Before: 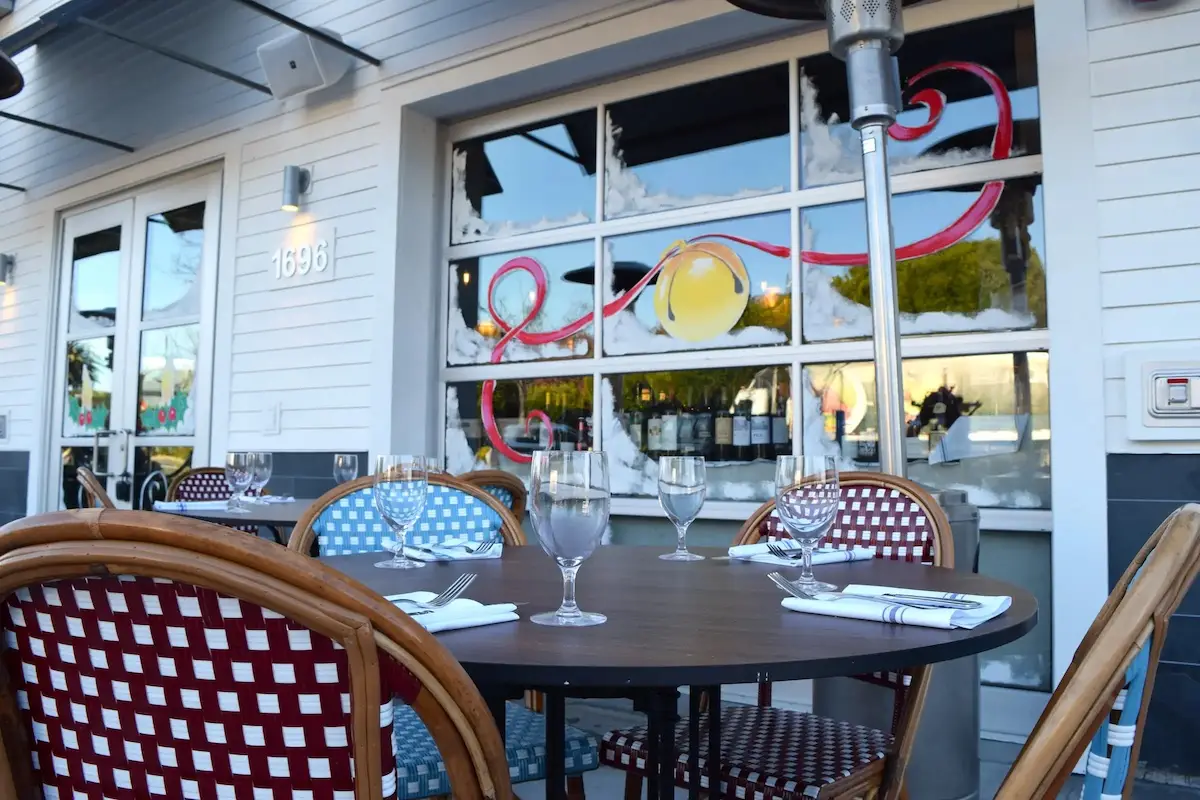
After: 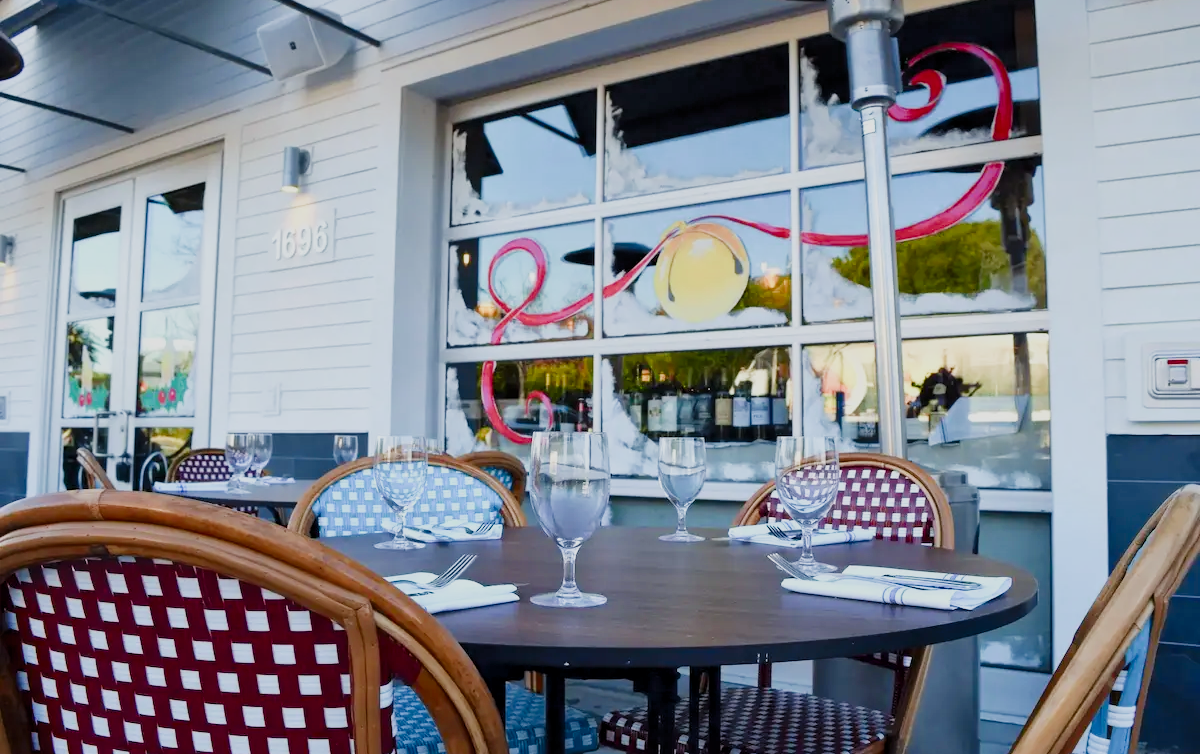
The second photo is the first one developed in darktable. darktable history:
crop and rotate: top 2.469%, bottom 3.2%
contrast brightness saturation: contrast 0.124, brightness -0.124, saturation 0.2
local contrast: mode bilateral grid, contrast 20, coarseness 49, detail 119%, midtone range 0.2
filmic rgb: black relative exposure -6.51 EV, white relative exposure 4.74 EV, hardness 3.14, contrast 0.799, color science v5 (2021), contrast in shadows safe, contrast in highlights safe
exposure: black level correction 0, exposure 0.951 EV, compensate highlight preservation false
